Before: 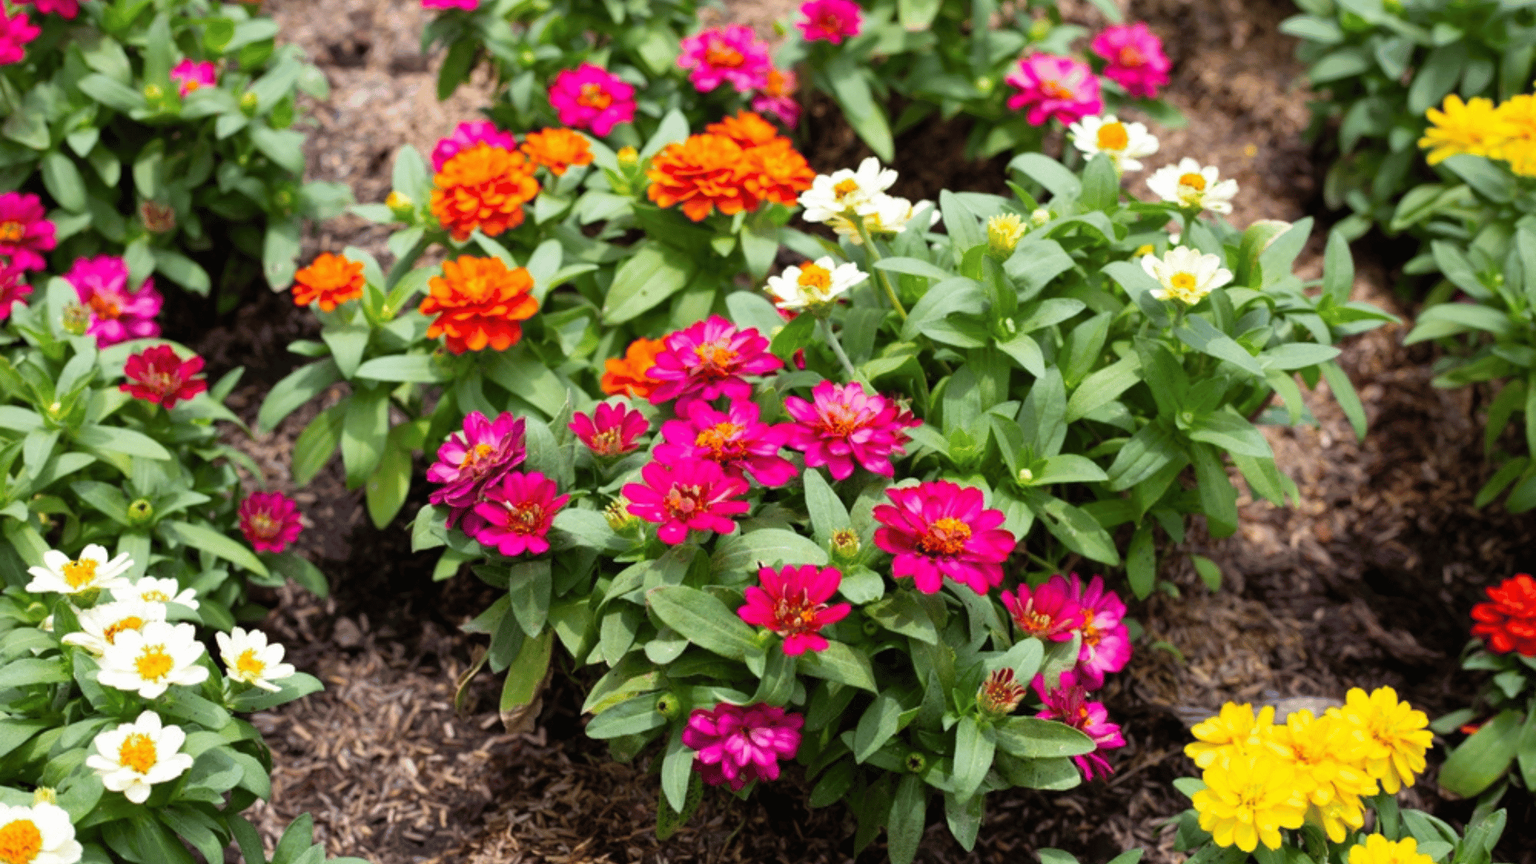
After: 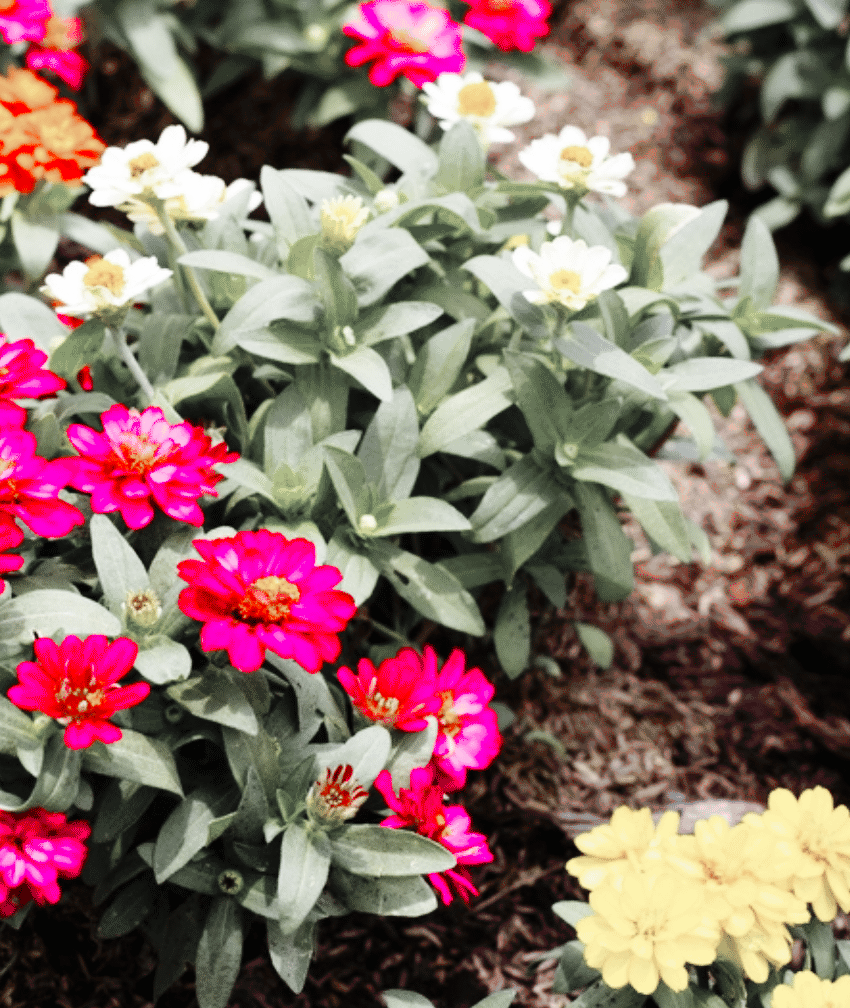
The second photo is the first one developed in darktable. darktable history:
base curve: curves: ch0 [(0, 0) (0.036, 0.025) (0.121, 0.166) (0.206, 0.329) (0.605, 0.79) (1, 1)], preserve colors none
color zones: curves: ch1 [(0, 0.831) (0.08, 0.771) (0.157, 0.268) (0.241, 0.207) (0.562, -0.005) (0.714, -0.013) (0.876, 0.01) (1, 0.831)]
crop: left 47.628%, top 6.643%, right 7.874%
